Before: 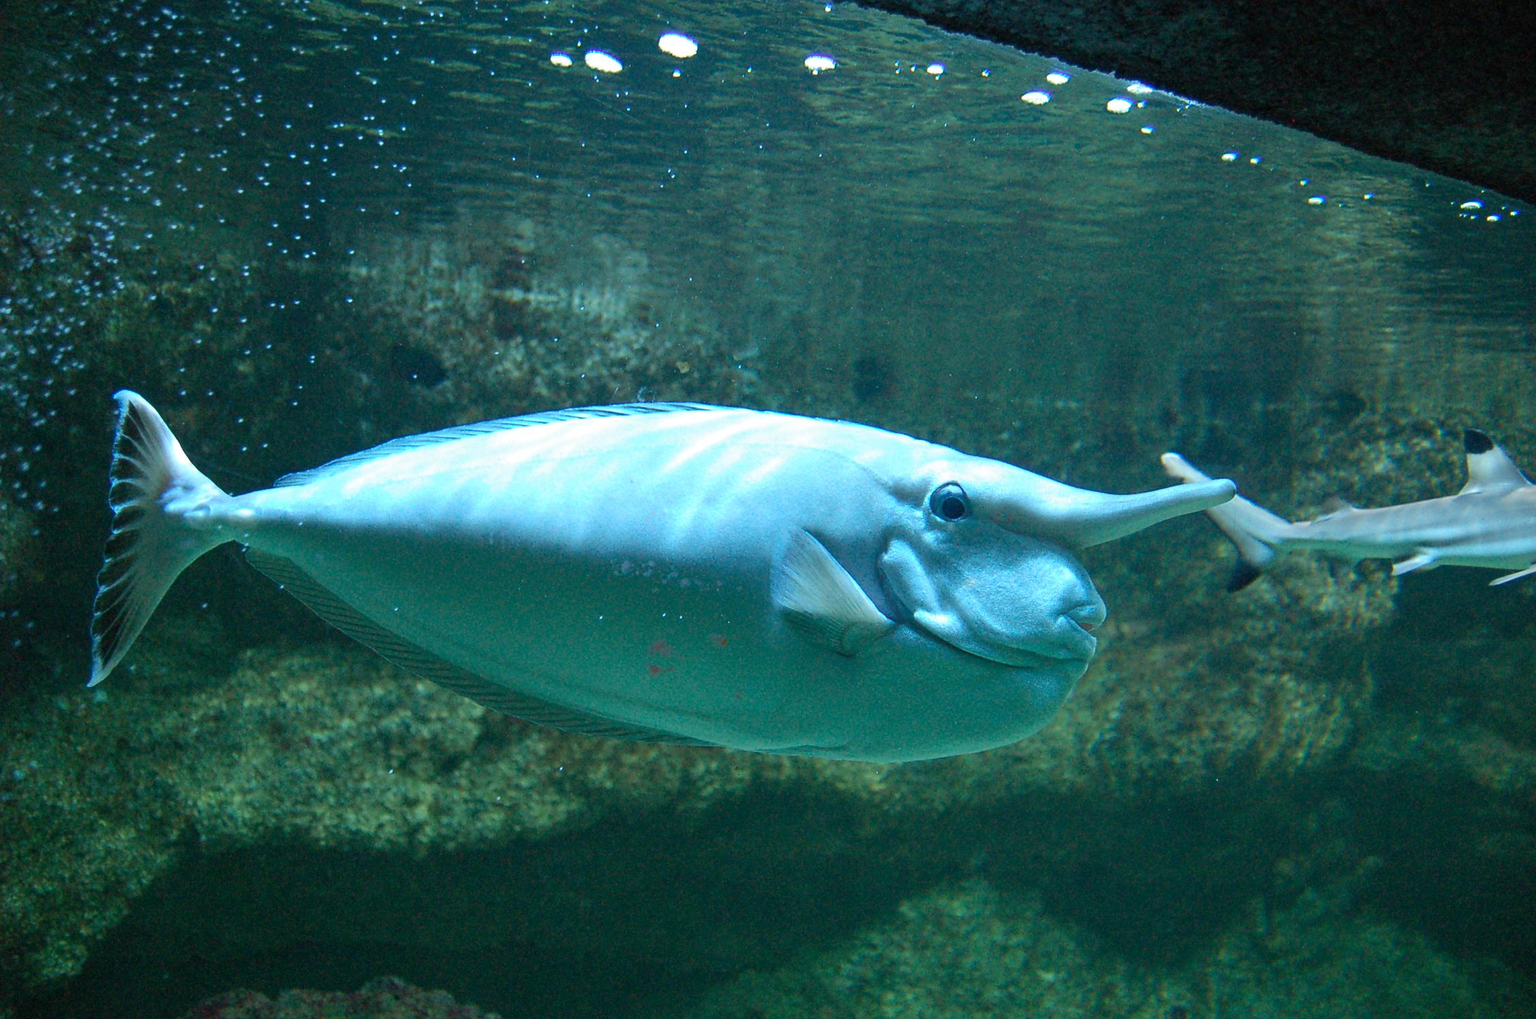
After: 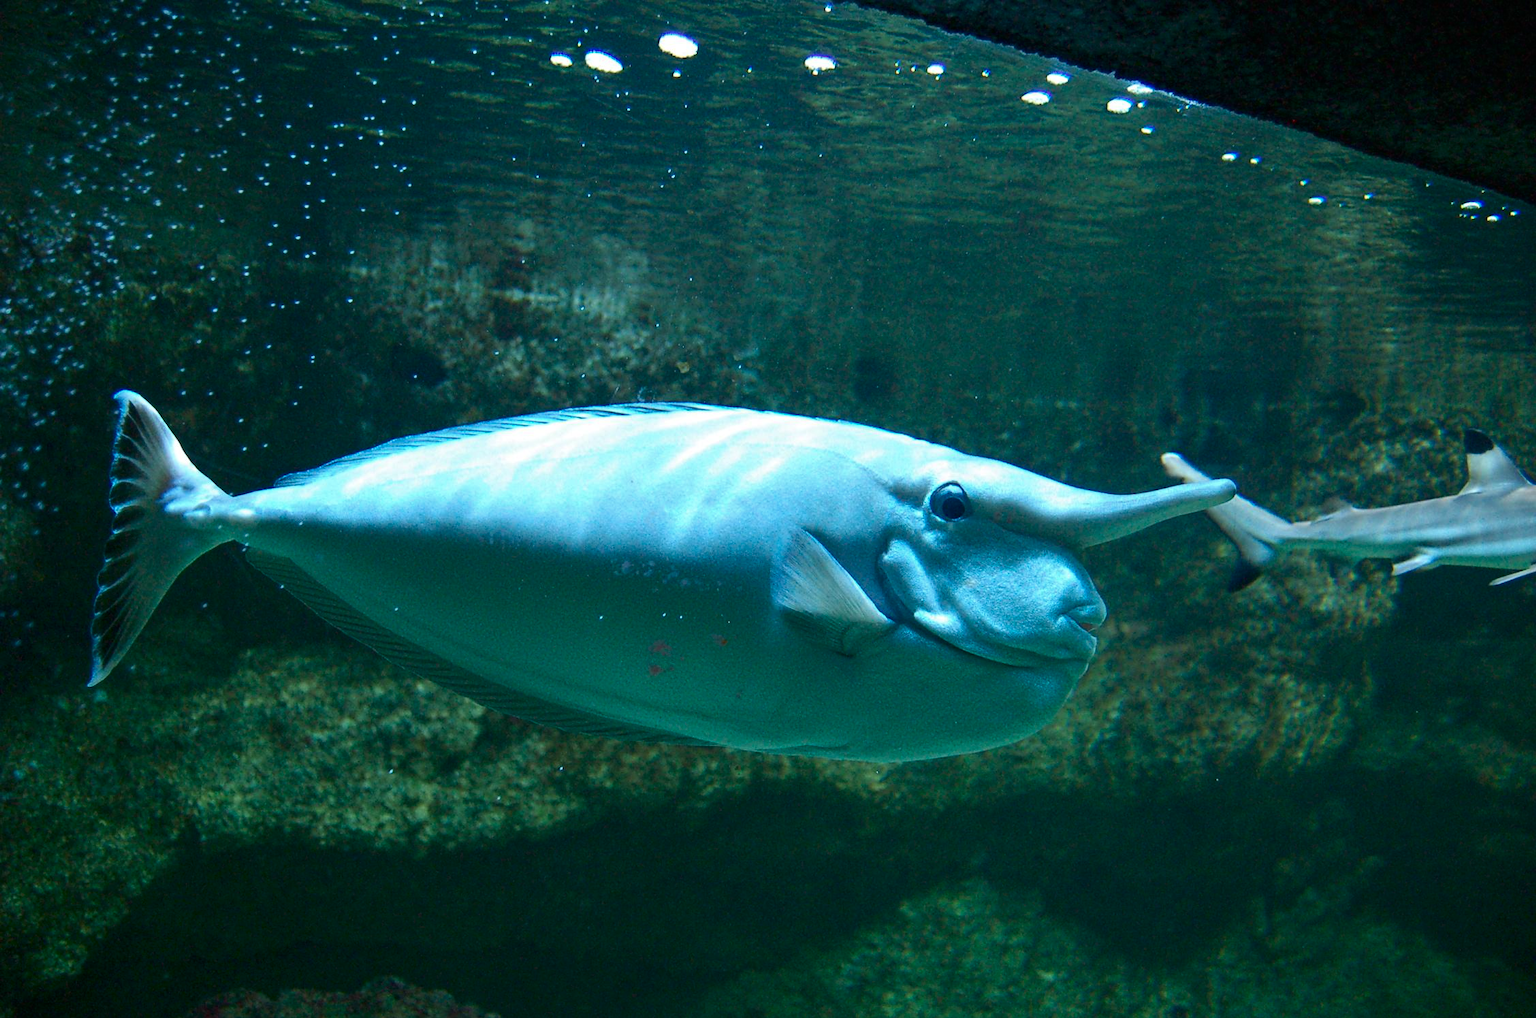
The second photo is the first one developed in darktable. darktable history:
contrast brightness saturation: contrast 0.066, brightness -0.131, saturation 0.049
